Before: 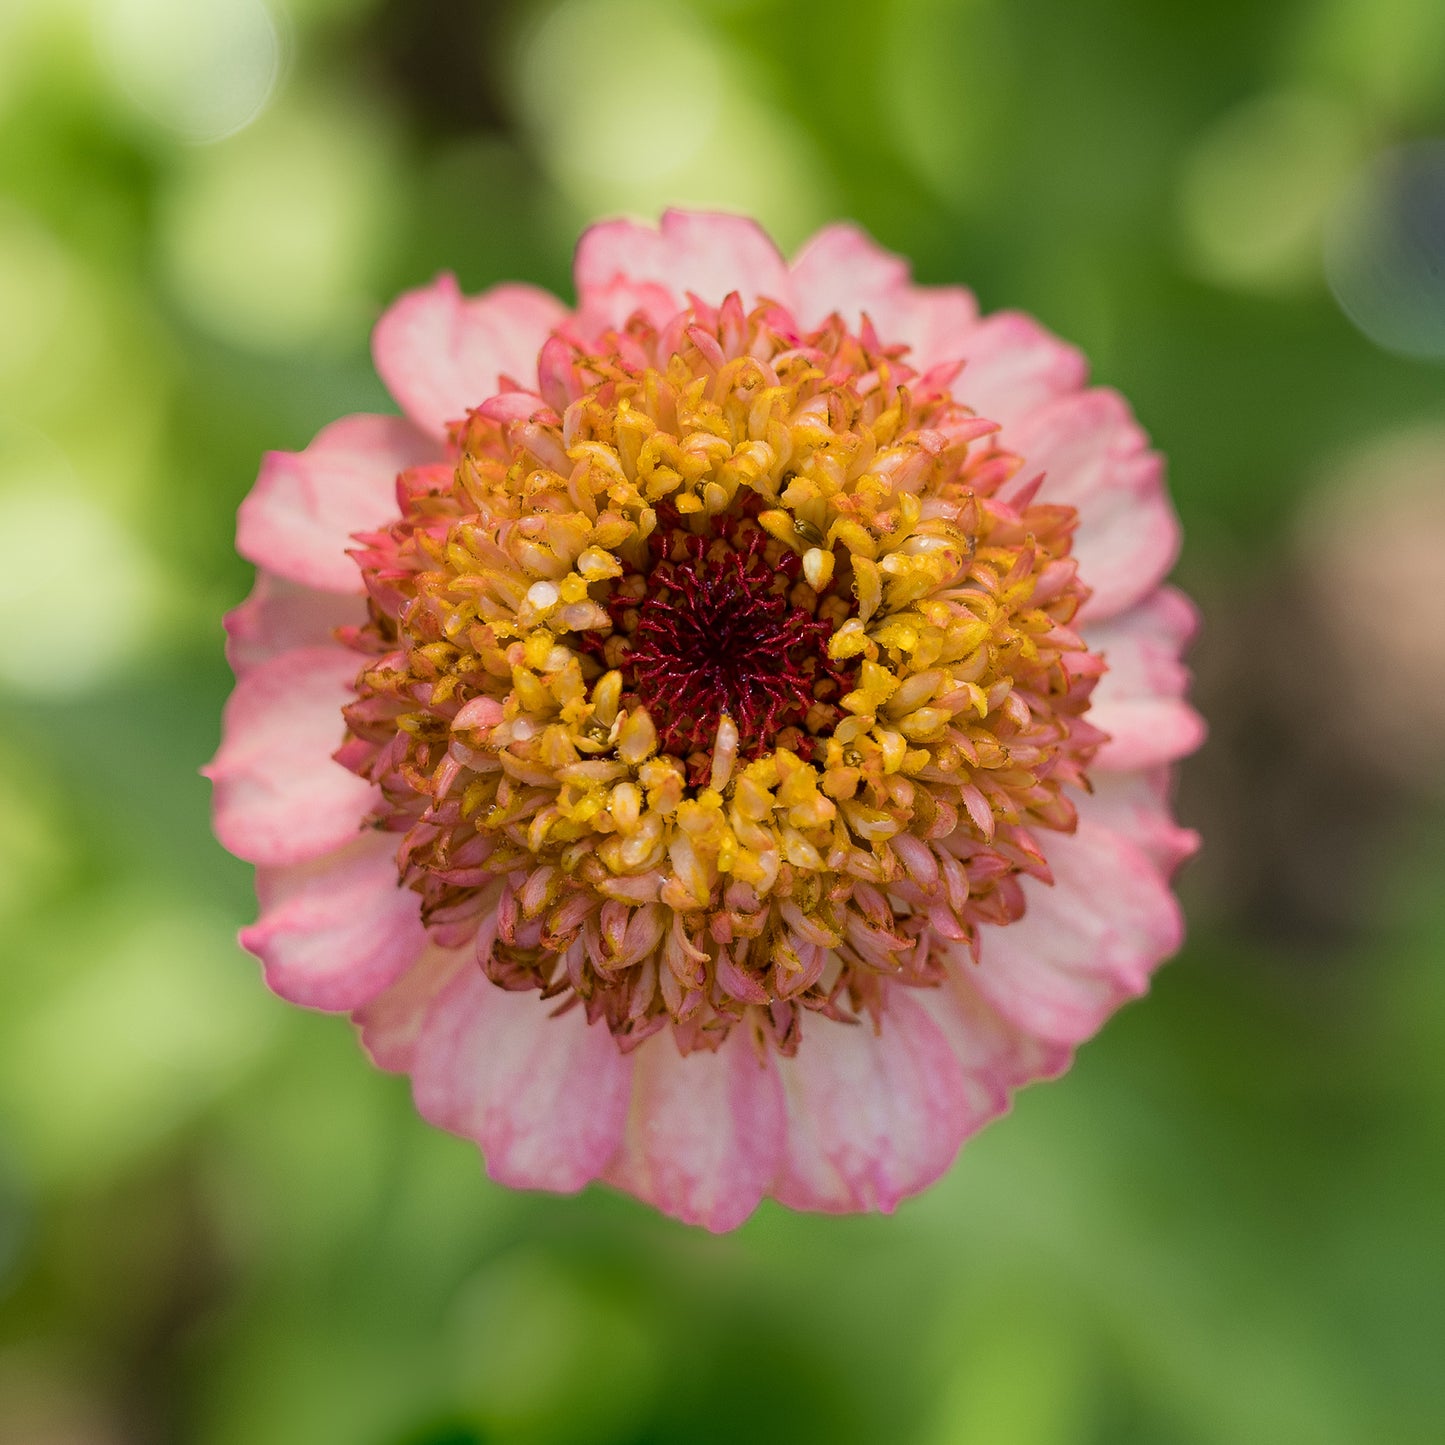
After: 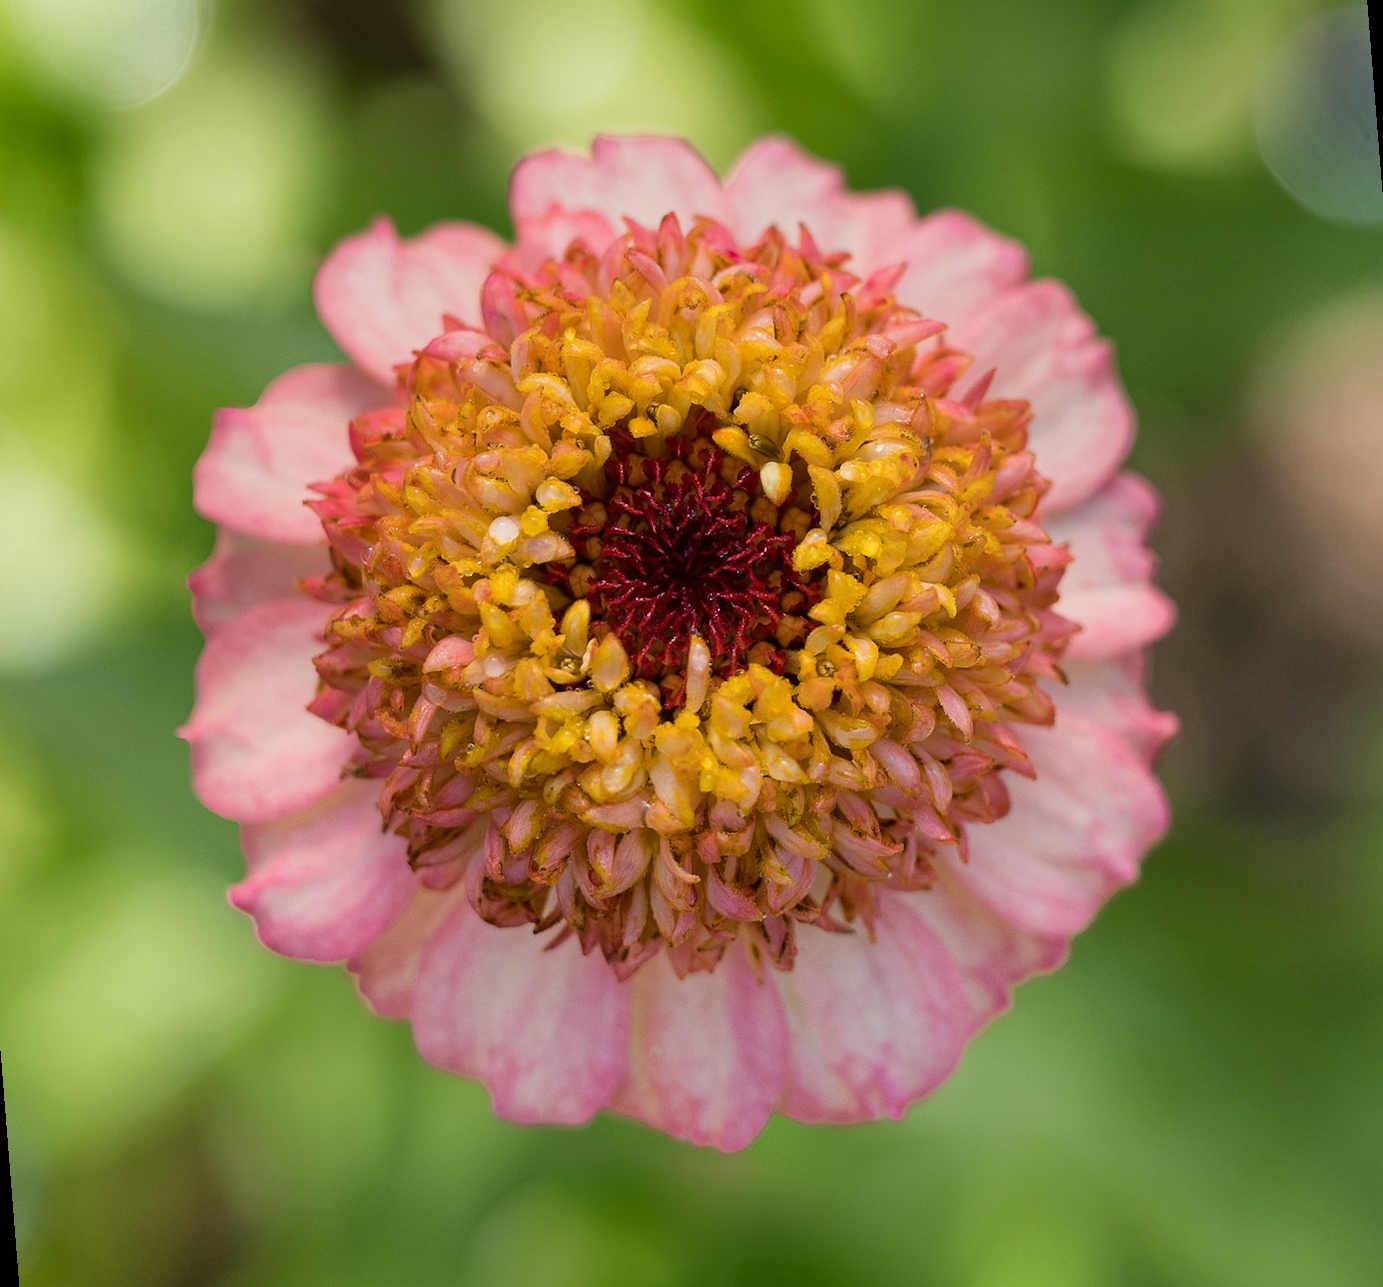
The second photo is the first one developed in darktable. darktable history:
rotate and perspective: rotation -4.57°, crop left 0.054, crop right 0.944, crop top 0.087, crop bottom 0.914
shadows and highlights: shadows 49, highlights -41, soften with gaussian
